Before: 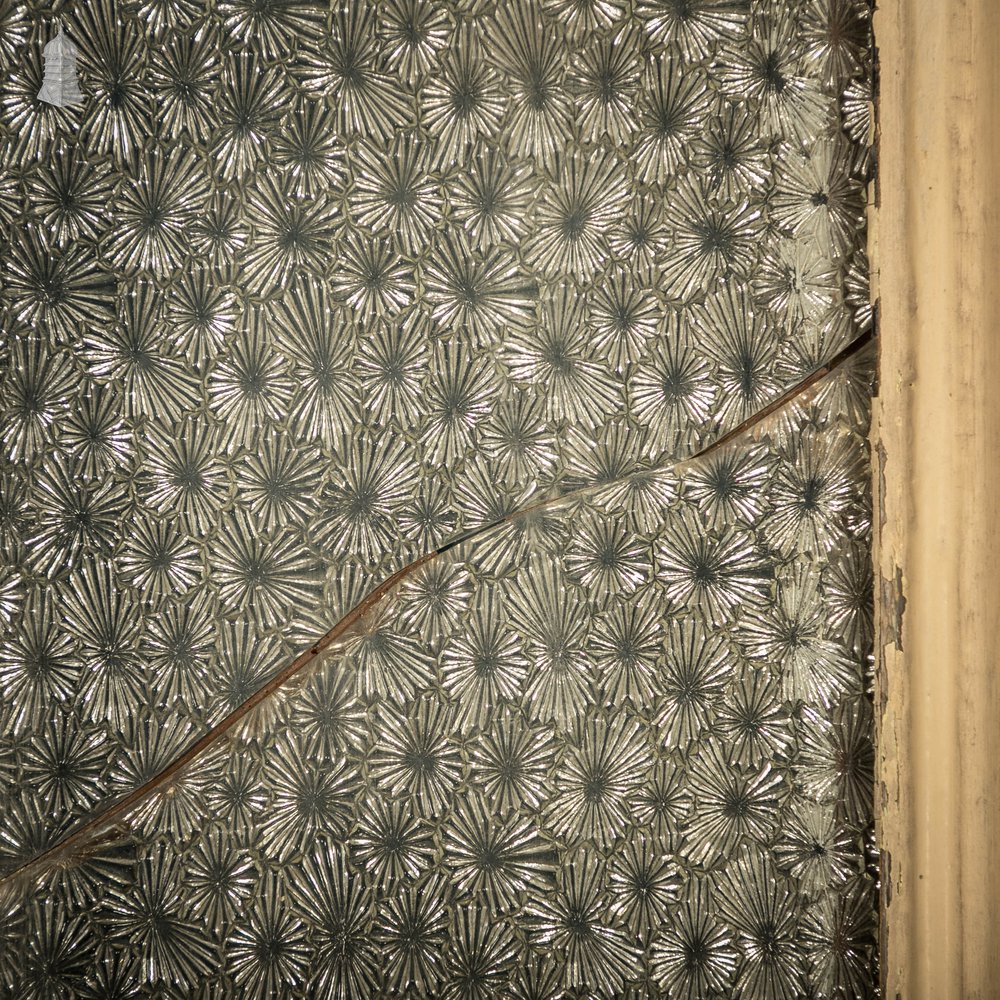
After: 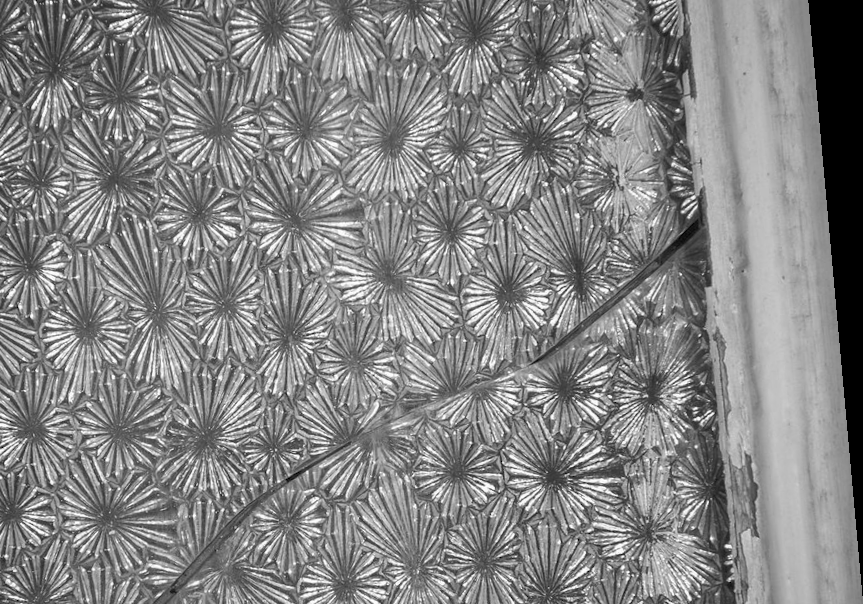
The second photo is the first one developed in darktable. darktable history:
crop: left 18.38%, top 11.092%, right 2.134%, bottom 33.217%
monochrome: a 0, b 0, size 0.5, highlights 0.57
rotate and perspective: rotation -5.2°, automatic cropping off
rgb curve: curves: ch0 [(0, 0) (0.093, 0.159) (0.241, 0.265) (0.414, 0.42) (1, 1)], compensate middle gray true, preserve colors basic power
